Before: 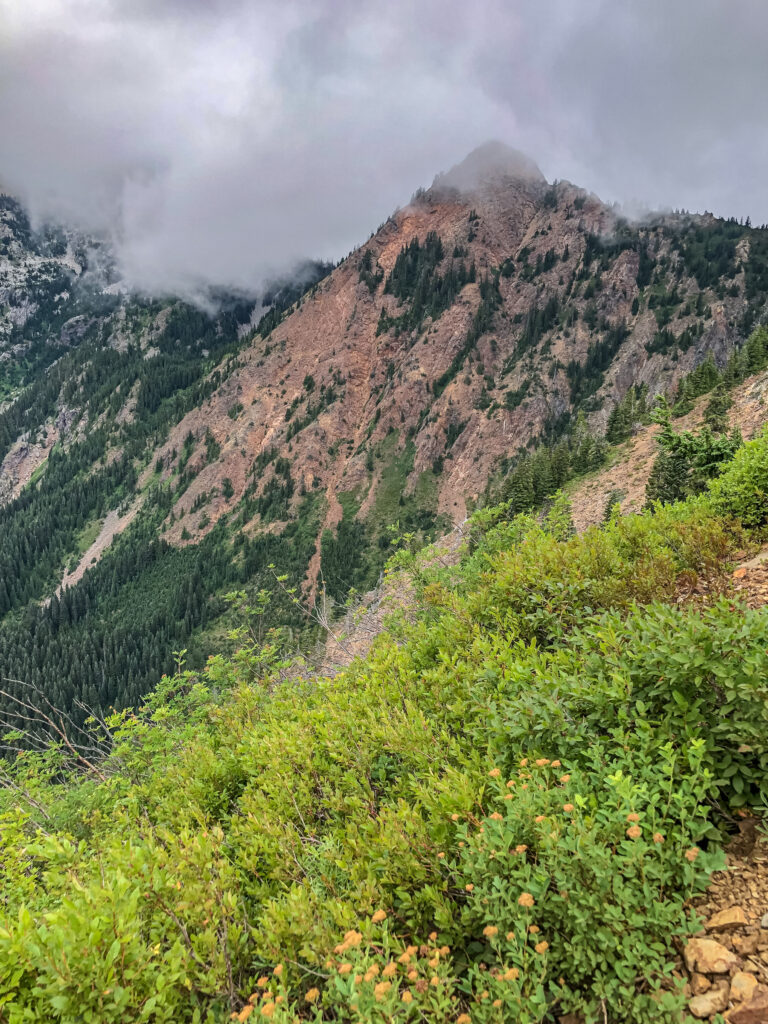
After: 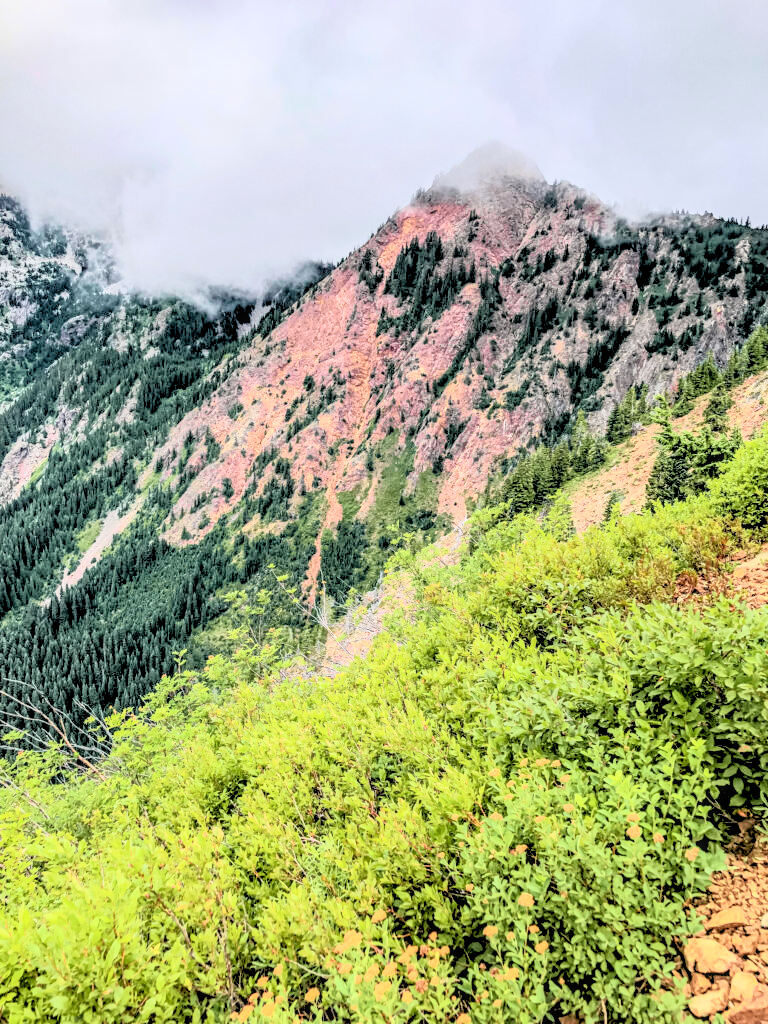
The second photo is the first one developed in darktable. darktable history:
rgb levels: levels [[0.027, 0.429, 0.996], [0, 0.5, 1], [0, 0.5, 1]]
contrast brightness saturation: saturation -0.17
tone curve: curves: ch0 [(0, 0) (0.046, 0.031) (0.163, 0.114) (0.391, 0.432) (0.488, 0.561) (0.695, 0.839) (0.785, 0.904) (1, 0.965)]; ch1 [(0, 0) (0.248, 0.252) (0.427, 0.412) (0.482, 0.462) (0.499, 0.499) (0.518, 0.518) (0.535, 0.577) (0.585, 0.623) (0.679, 0.743) (0.788, 0.809) (1, 1)]; ch2 [(0, 0) (0.313, 0.262) (0.427, 0.417) (0.473, 0.47) (0.503, 0.503) (0.523, 0.515) (0.557, 0.596) (0.598, 0.646) (0.708, 0.771) (1, 1)], color space Lab, independent channels, preserve colors none
local contrast: on, module defaults
